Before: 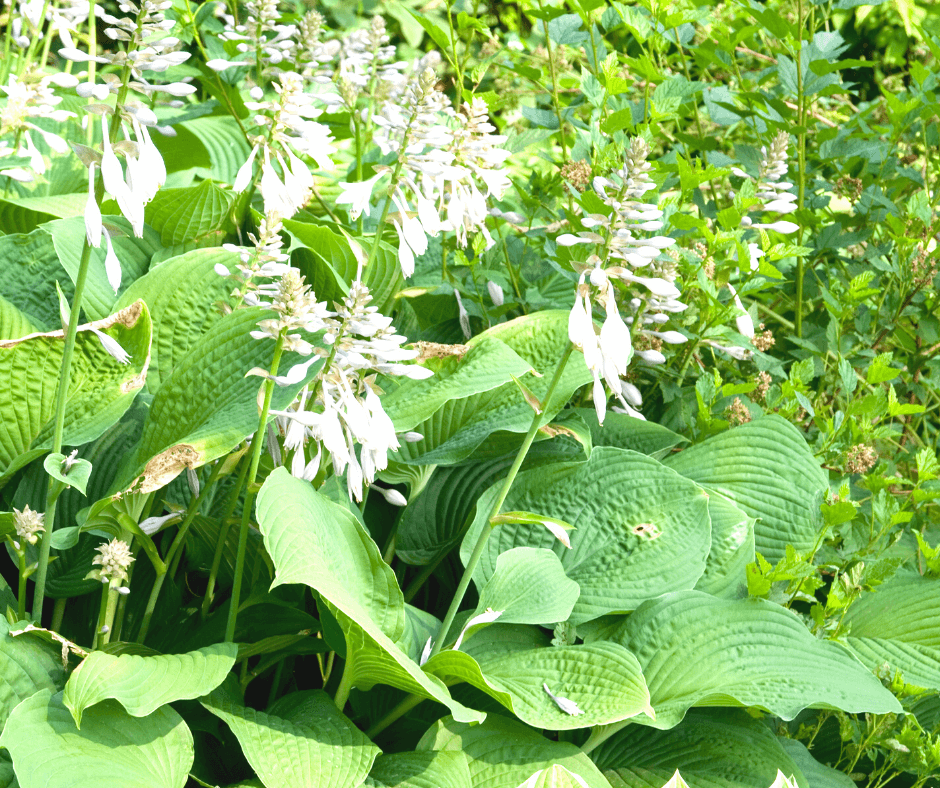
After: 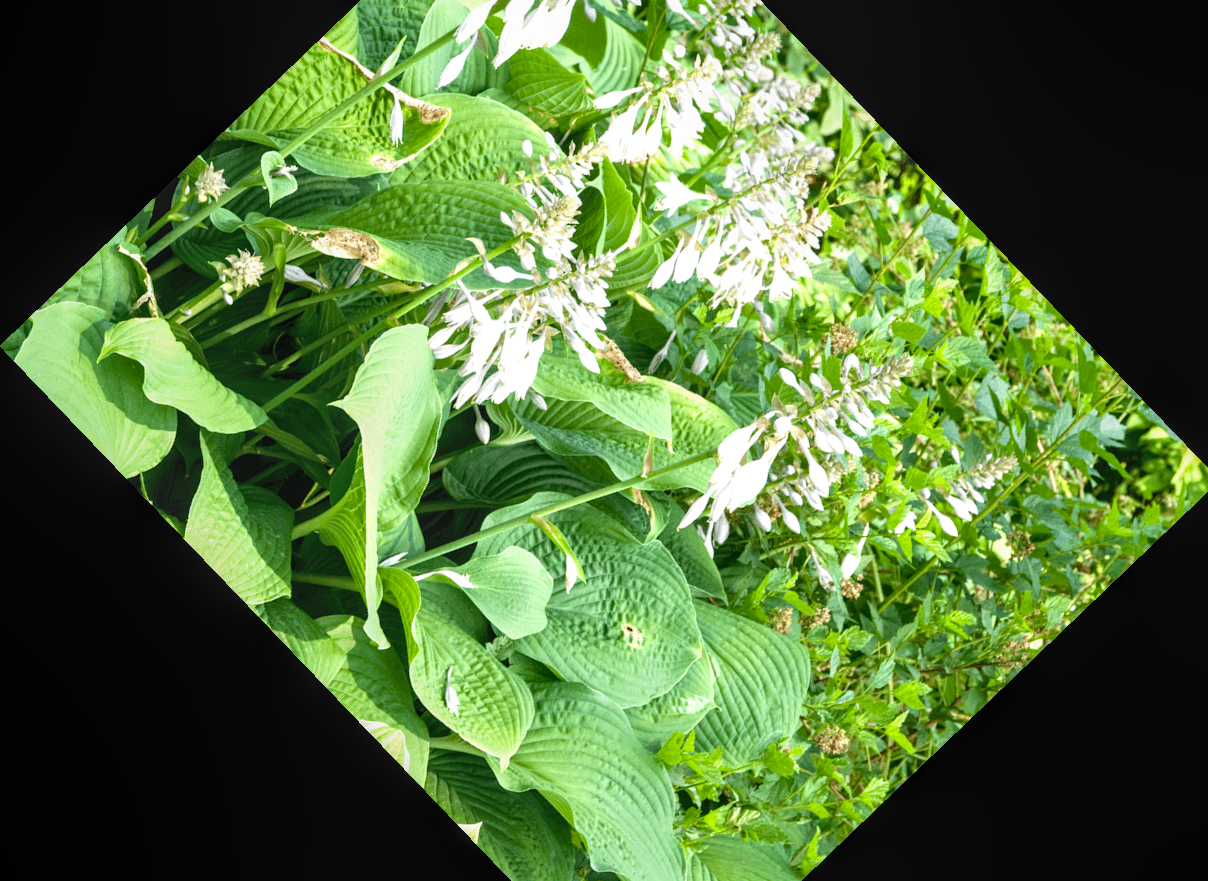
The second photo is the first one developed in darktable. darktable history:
local contrast: on, module defaults
crop and rotate: angle -46.26°, top 16.234%, right 0.912%, bottom 11.704%
